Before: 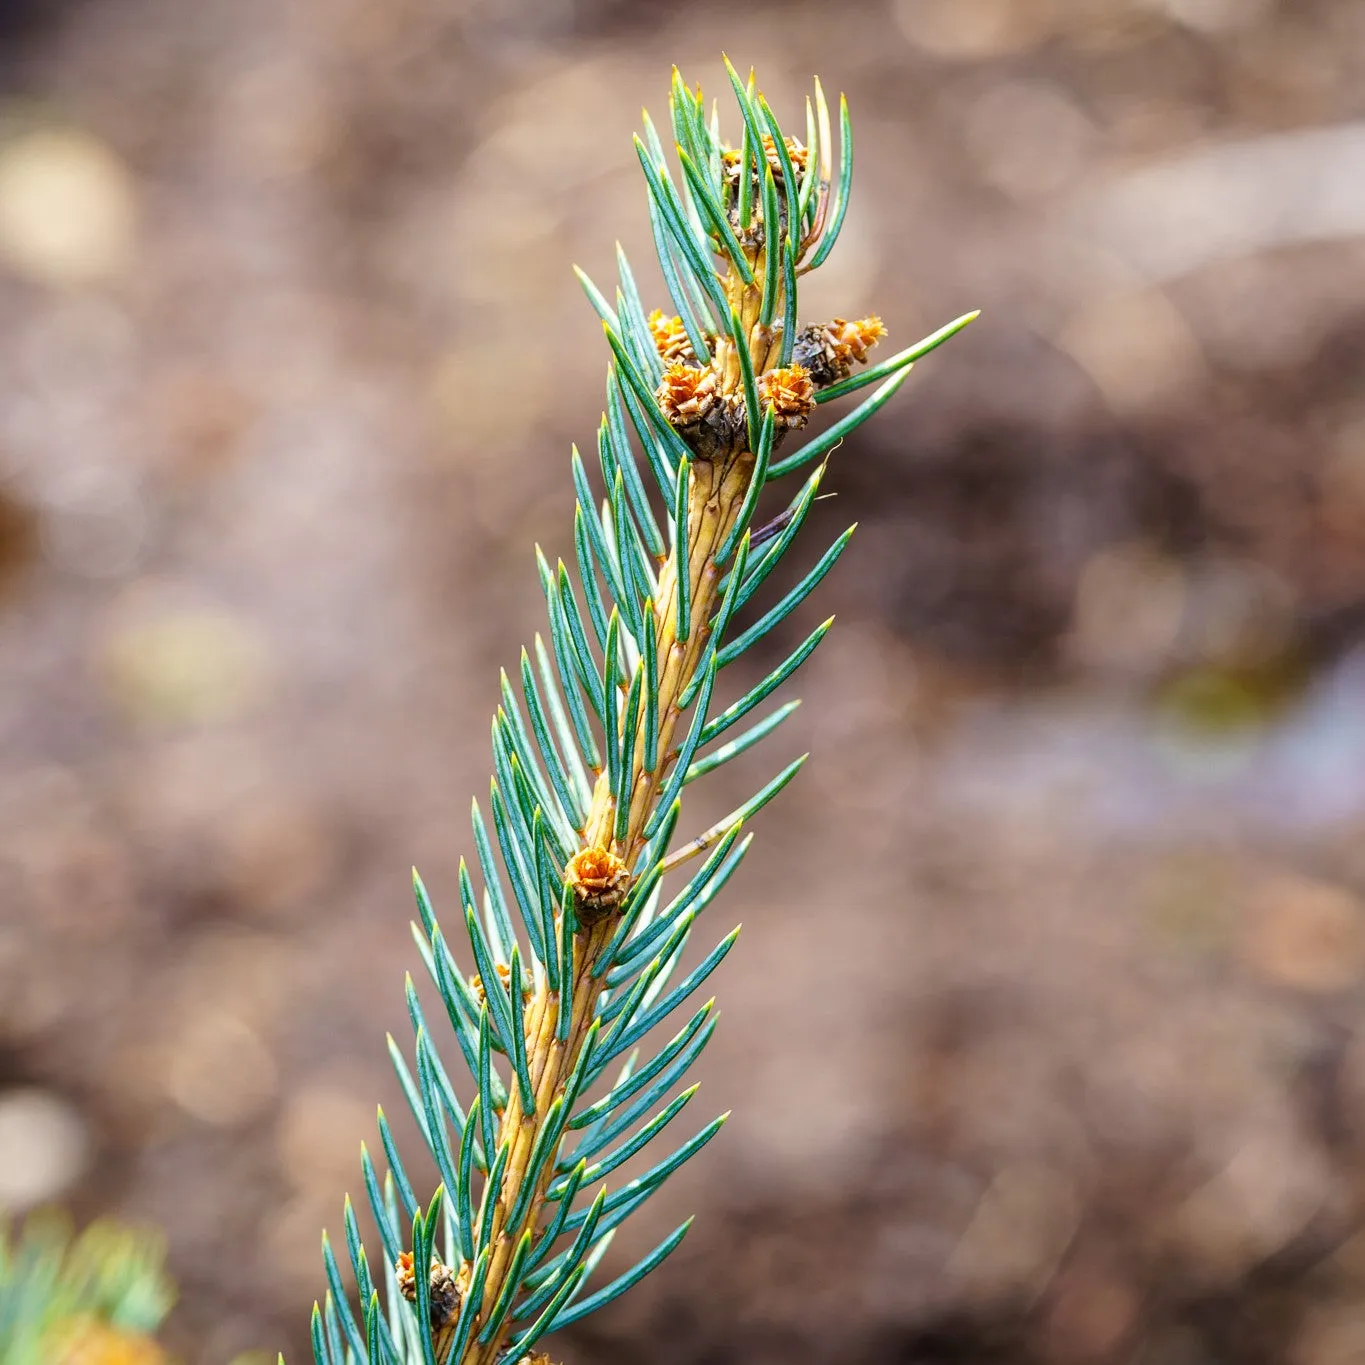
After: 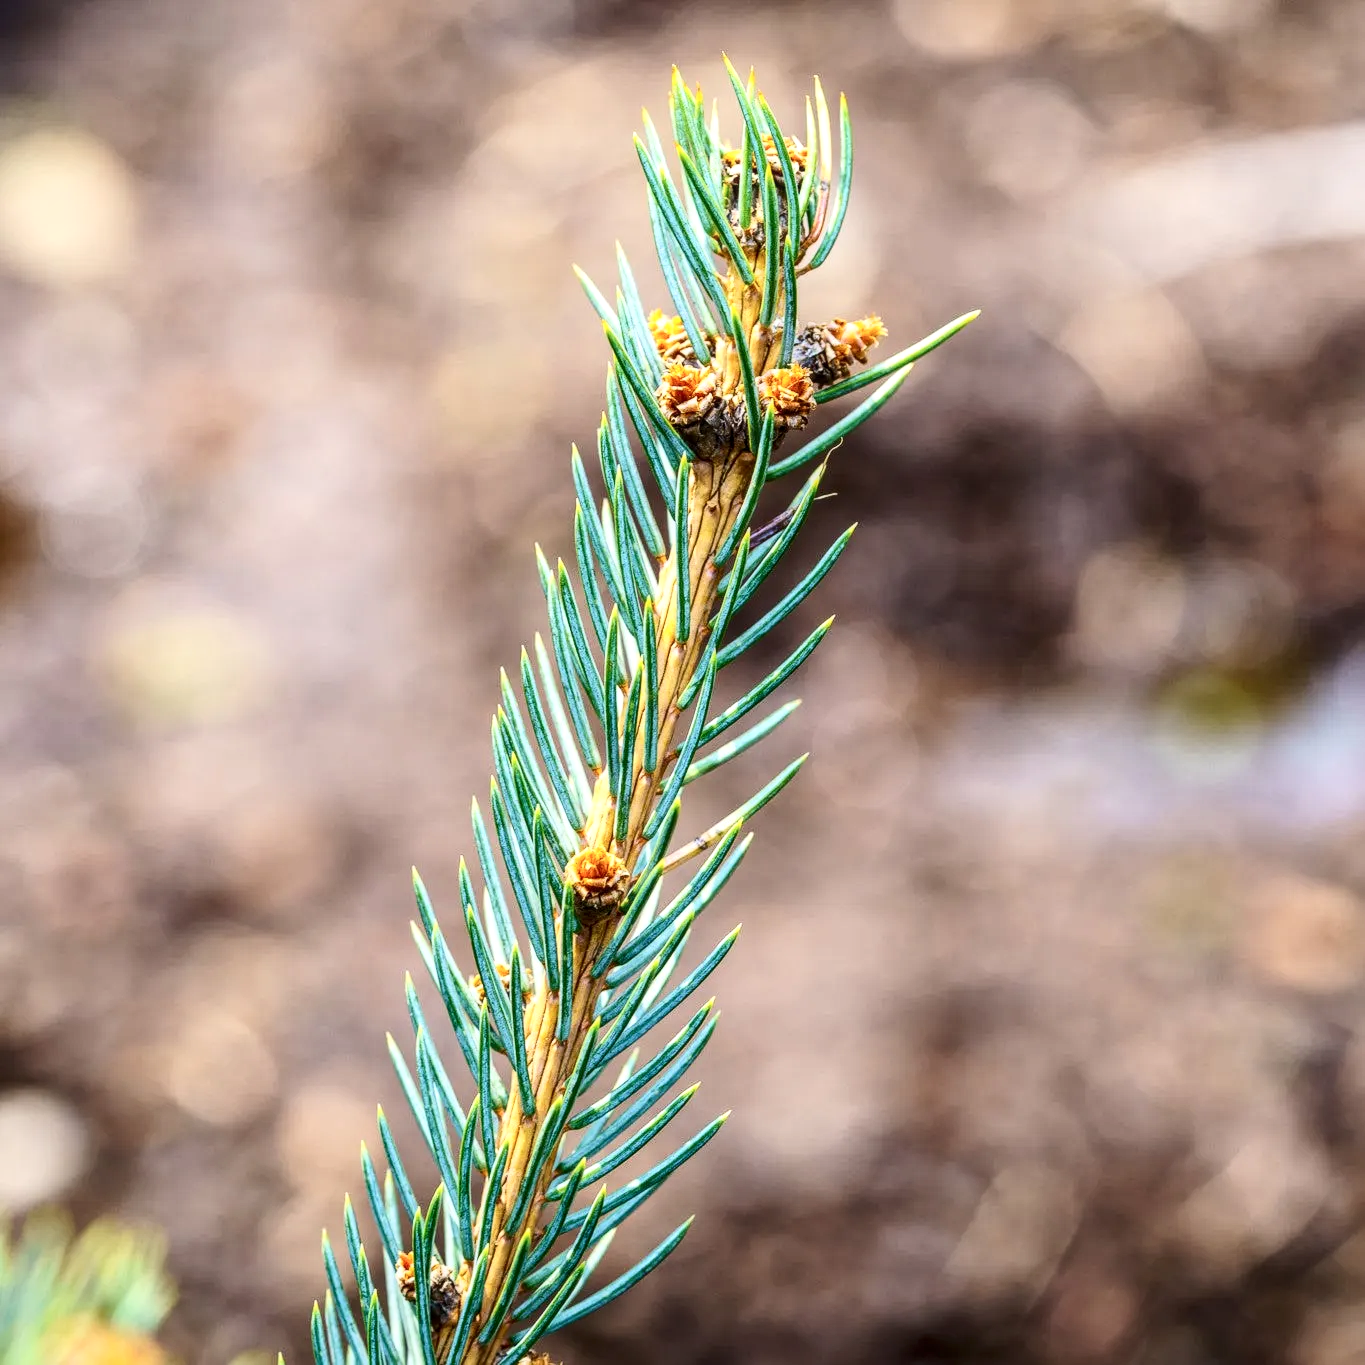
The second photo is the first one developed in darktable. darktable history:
local contrast: on, module defaults
contrast brightness saturation: contrast 0.243, brightness 0.089
